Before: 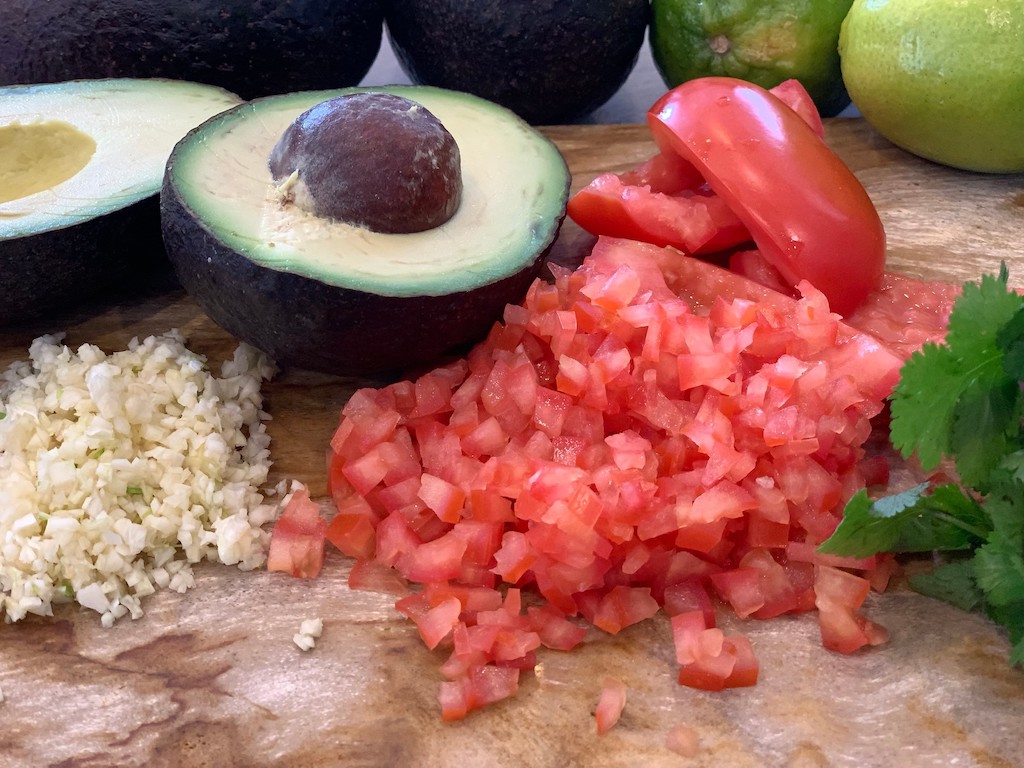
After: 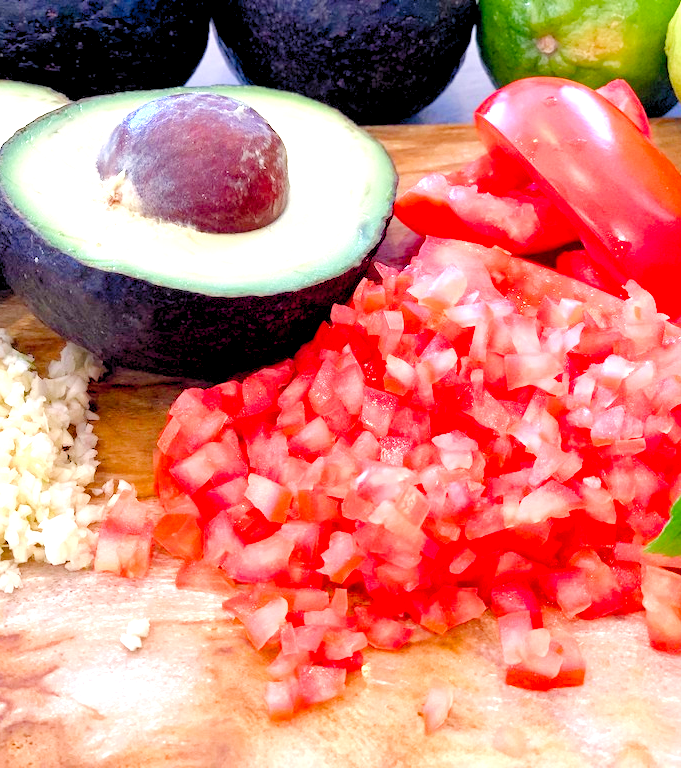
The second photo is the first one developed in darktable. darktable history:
crop: left 16.899%, right 16.556%
levels: levels [0.036, 0.364, 0.827]
color balance rgb: perceptual saturation grading › global saturation 20%, perceptual saturation grading › highlights -50%, perceptual saturation grading › shadows 30%, perceptual brilliance grading › global brilliance 10%, perceptual brilliance grading › shadows 15%
